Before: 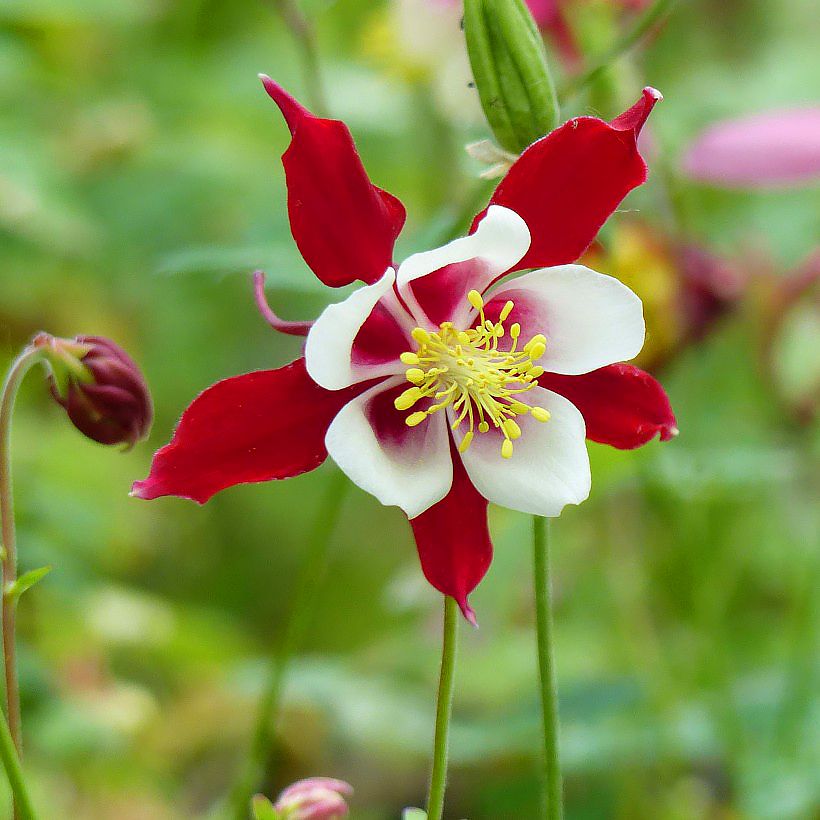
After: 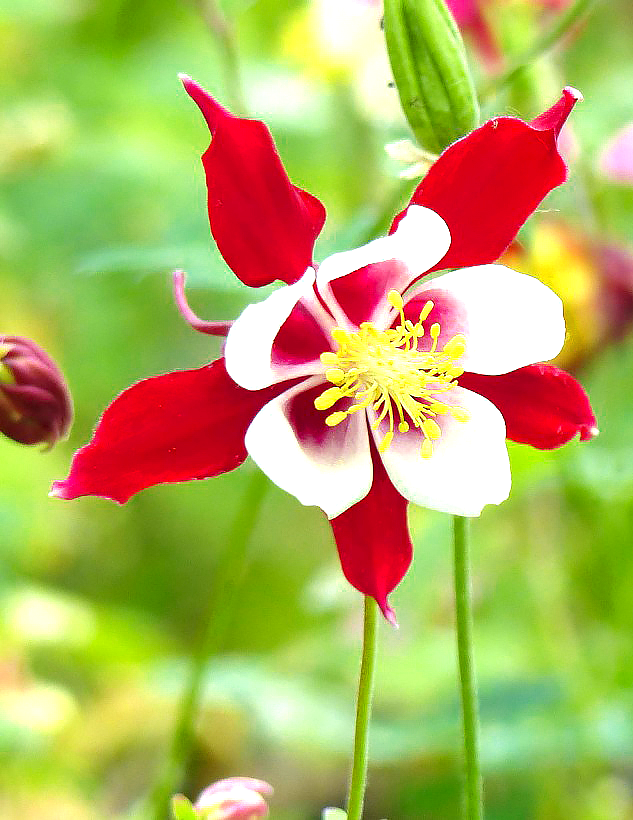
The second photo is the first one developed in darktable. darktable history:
exposure: black level correction 0, exposure 1.199 EV, compensate highlight preservation false
color zones: curves: ch0 [(0.25, 0.5) (0.636, 0.25) (0.75, 0.5)]
crop: left 9.872%, right 12.848%
